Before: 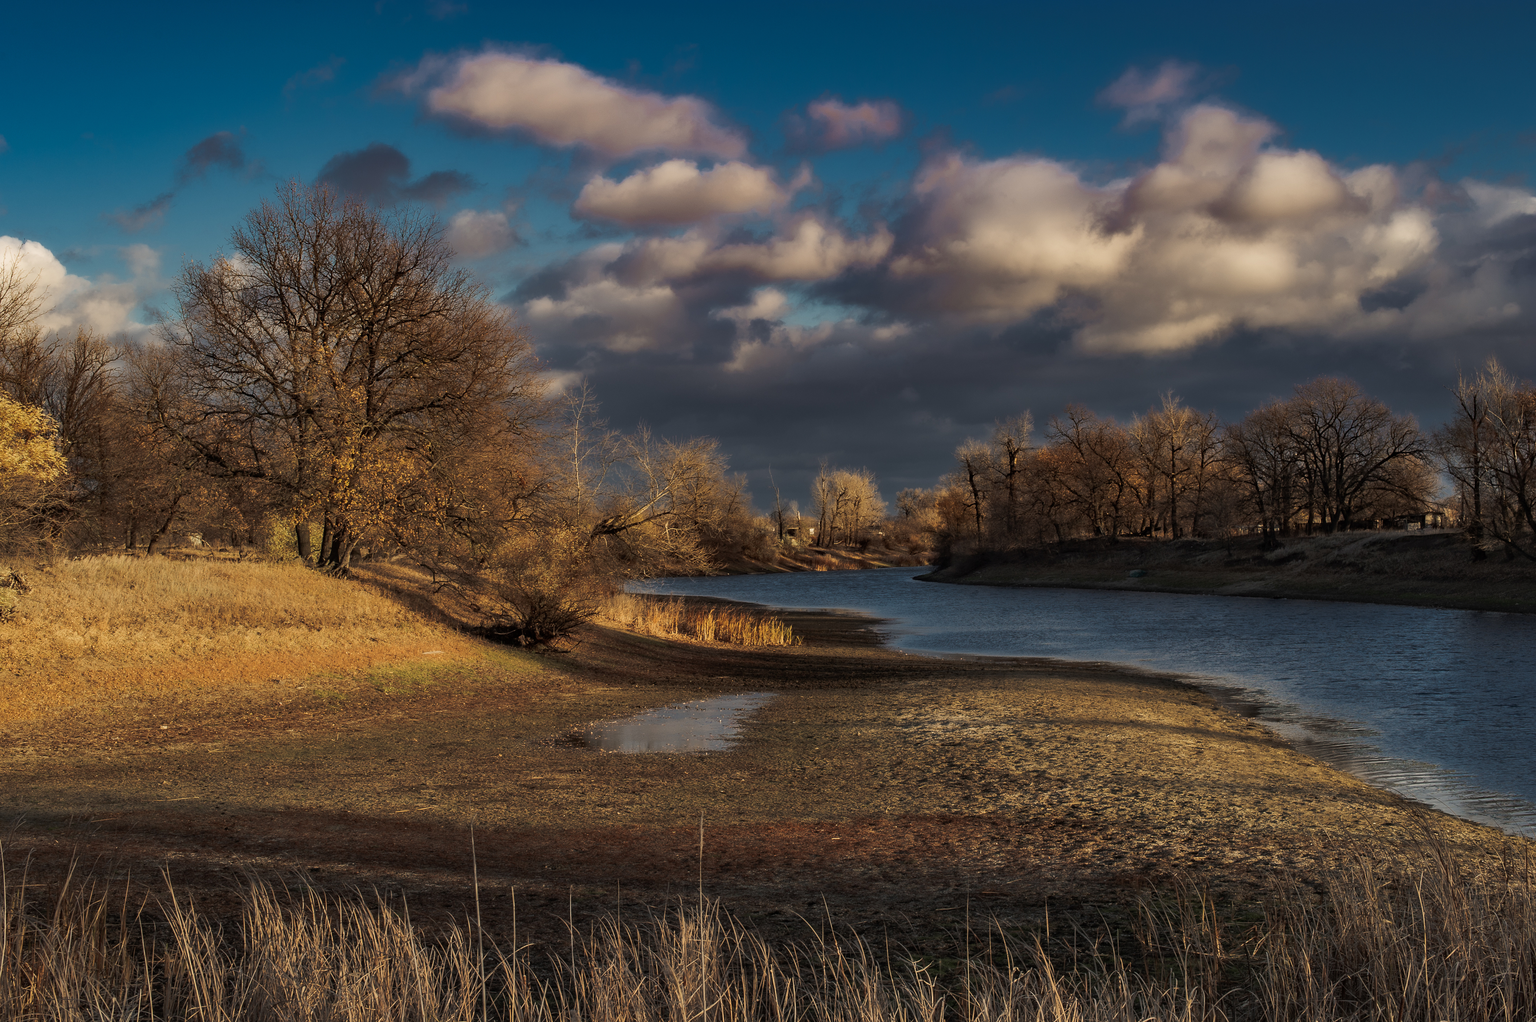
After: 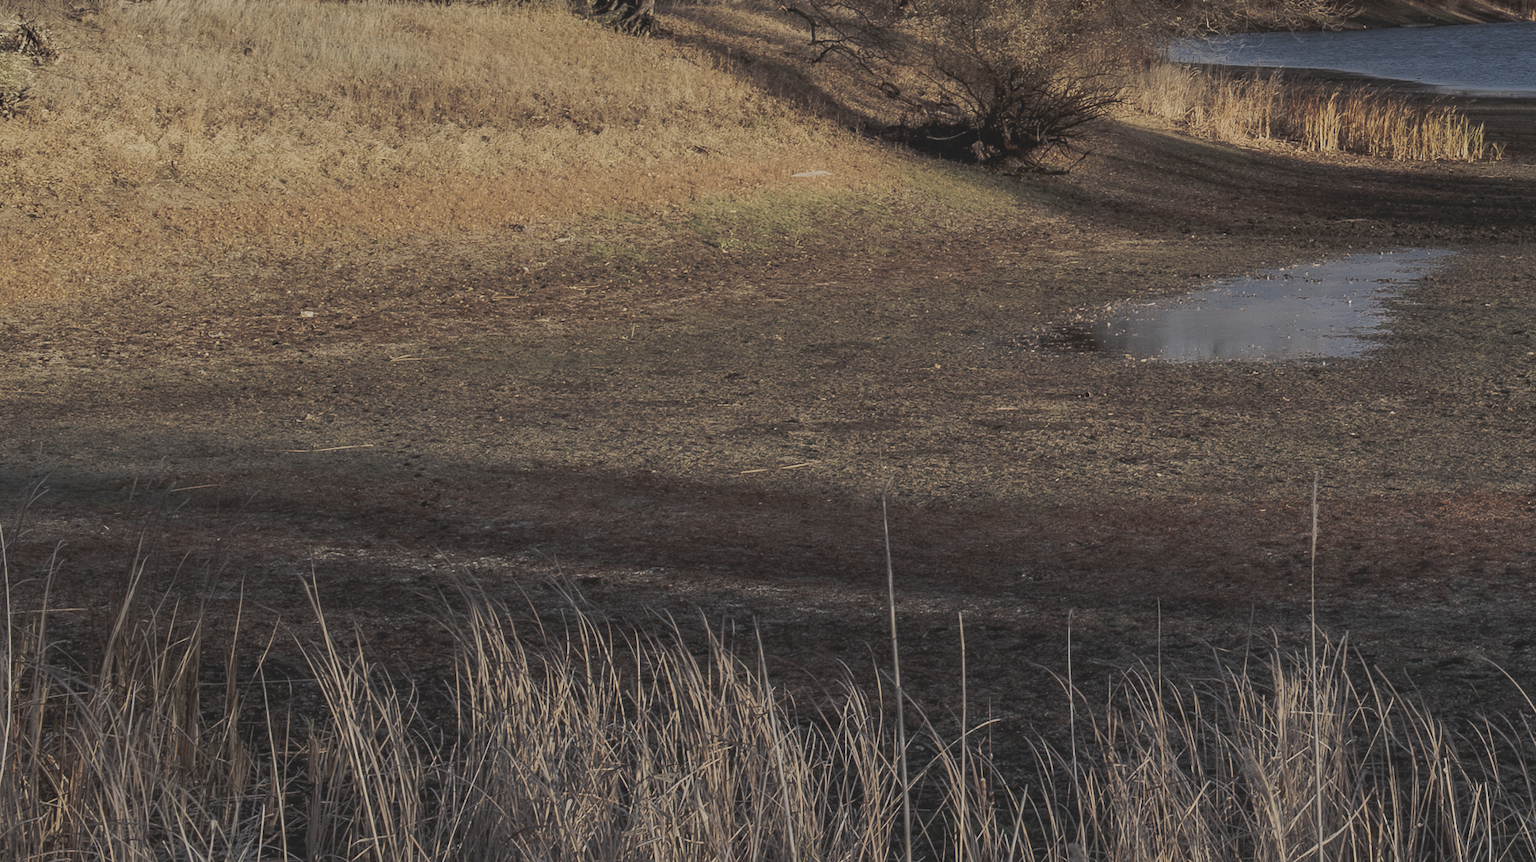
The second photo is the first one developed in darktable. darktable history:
local contrast: highlights 100%, shadows 100%, detail 120%, midtone range 0.2
white balance: red 0.948, green 1.02, blue 1.176
crop and rotate: top 54.778%, right 46.61%, bottom 0.159%
contrast brightness saturation: contrast -0.26, saturation -0.43
